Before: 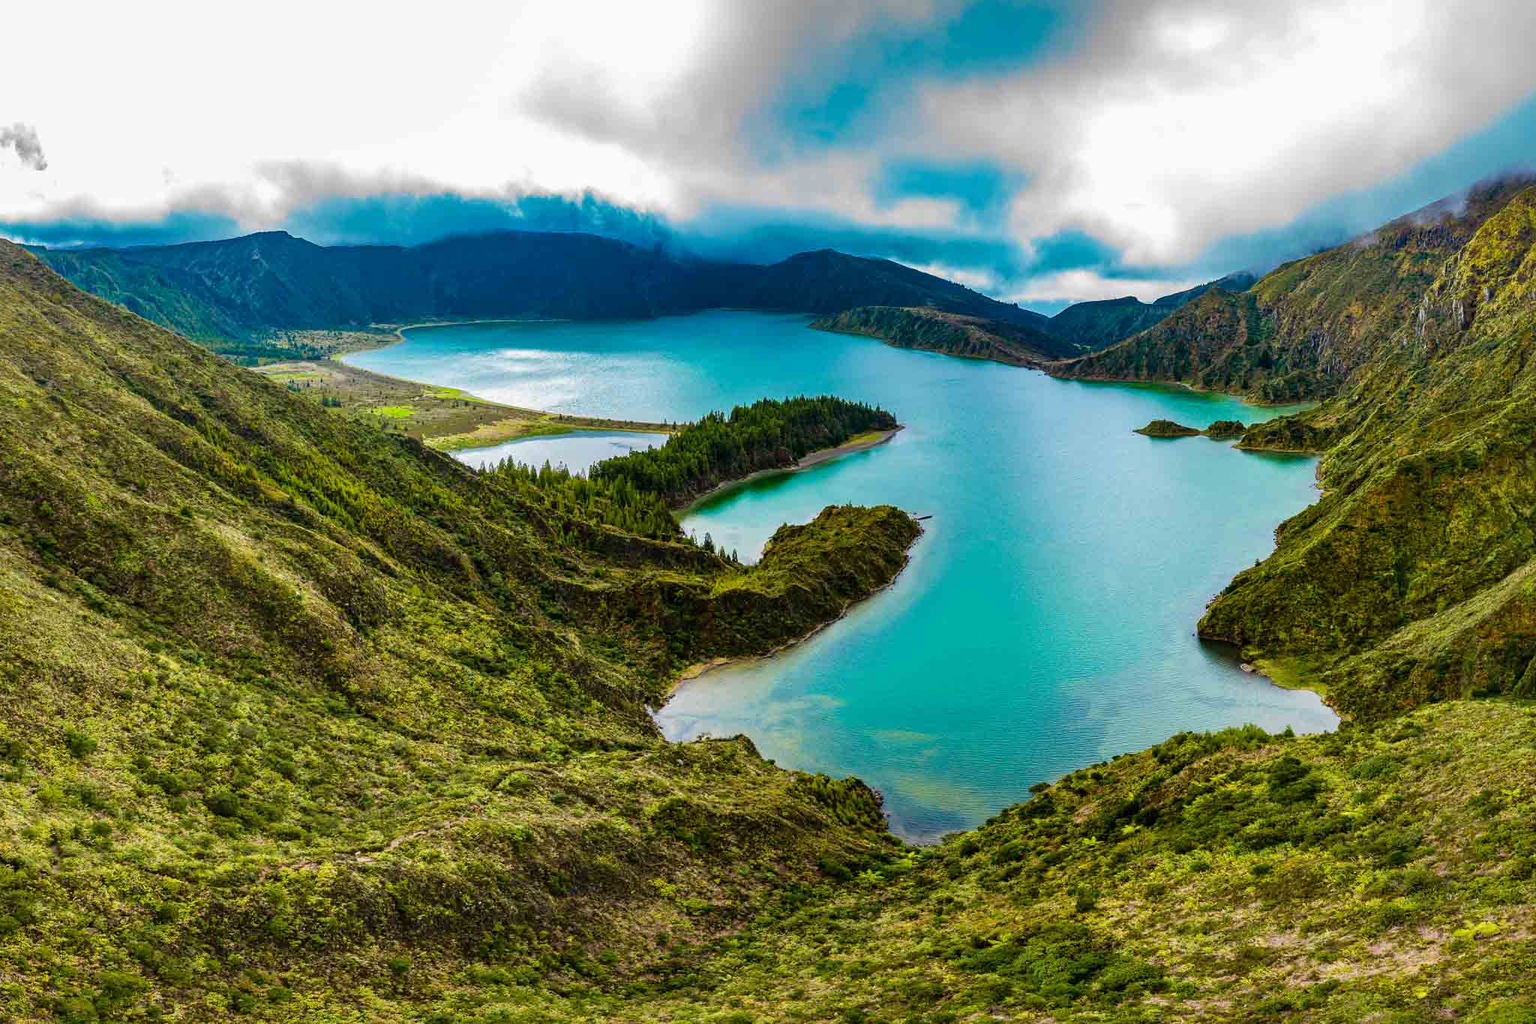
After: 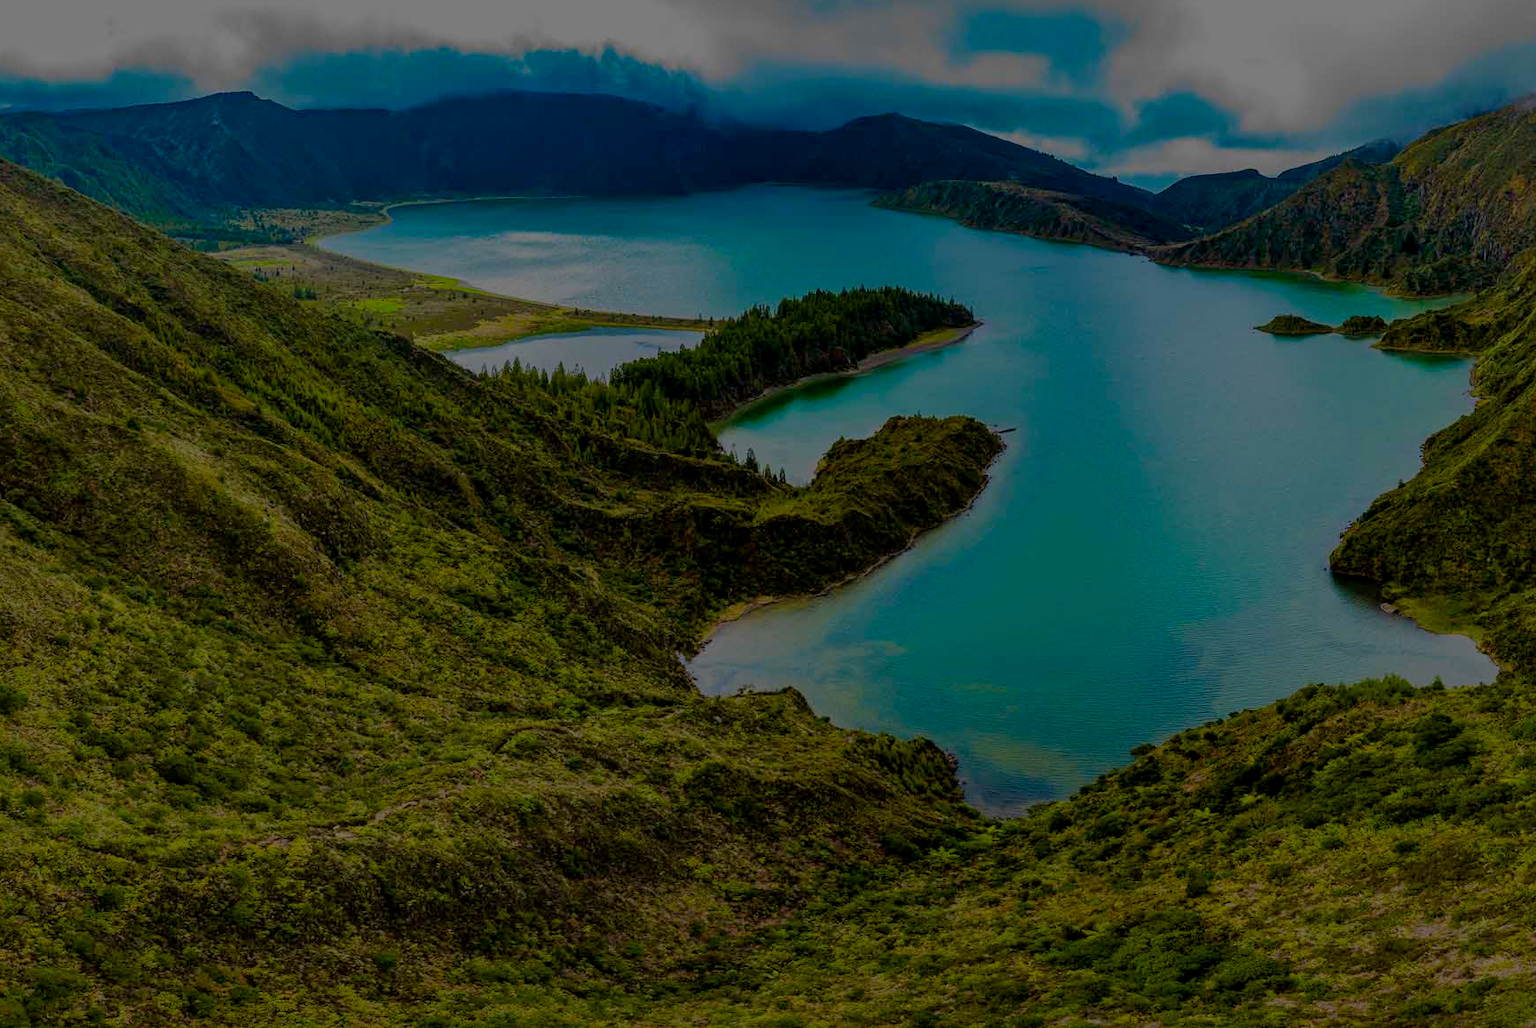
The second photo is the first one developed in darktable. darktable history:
crop and rotate: left 4.812%, top 15.046%, right 10.639%
color balance rgb: global offset › luminance -0.515%, perceptual saturation grading › global saturation 19.877%, perceptual brilliance grading › global brilliance -47.792%, global vibrance 20%
